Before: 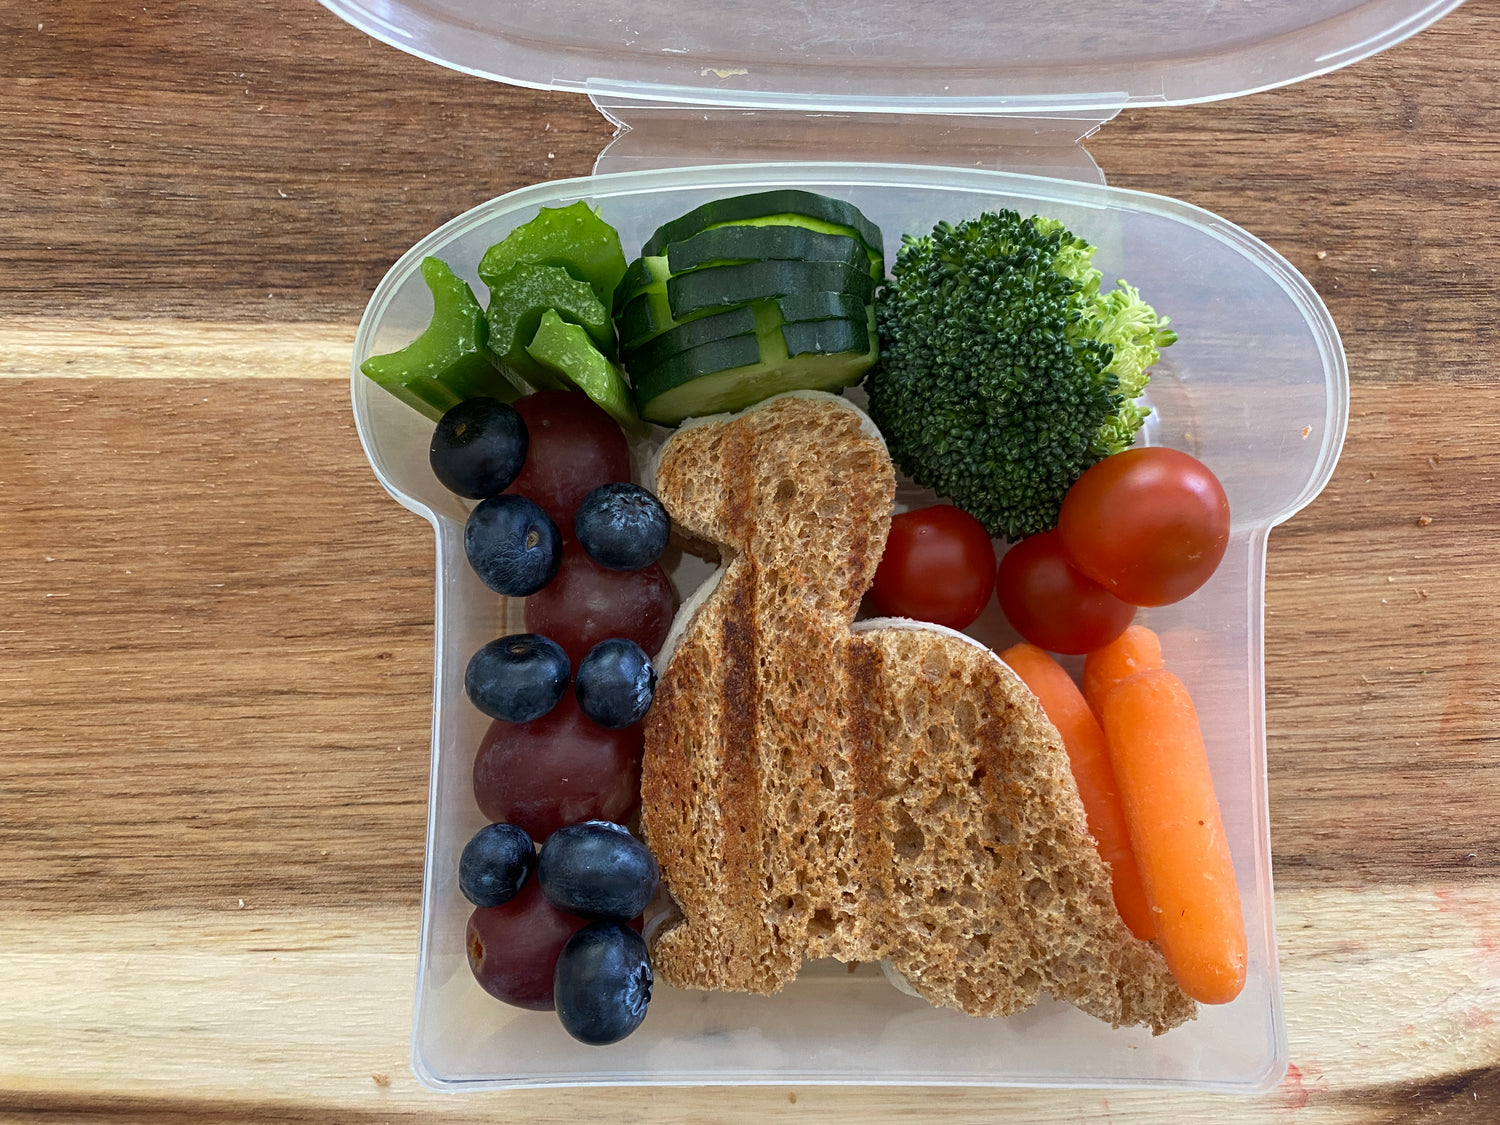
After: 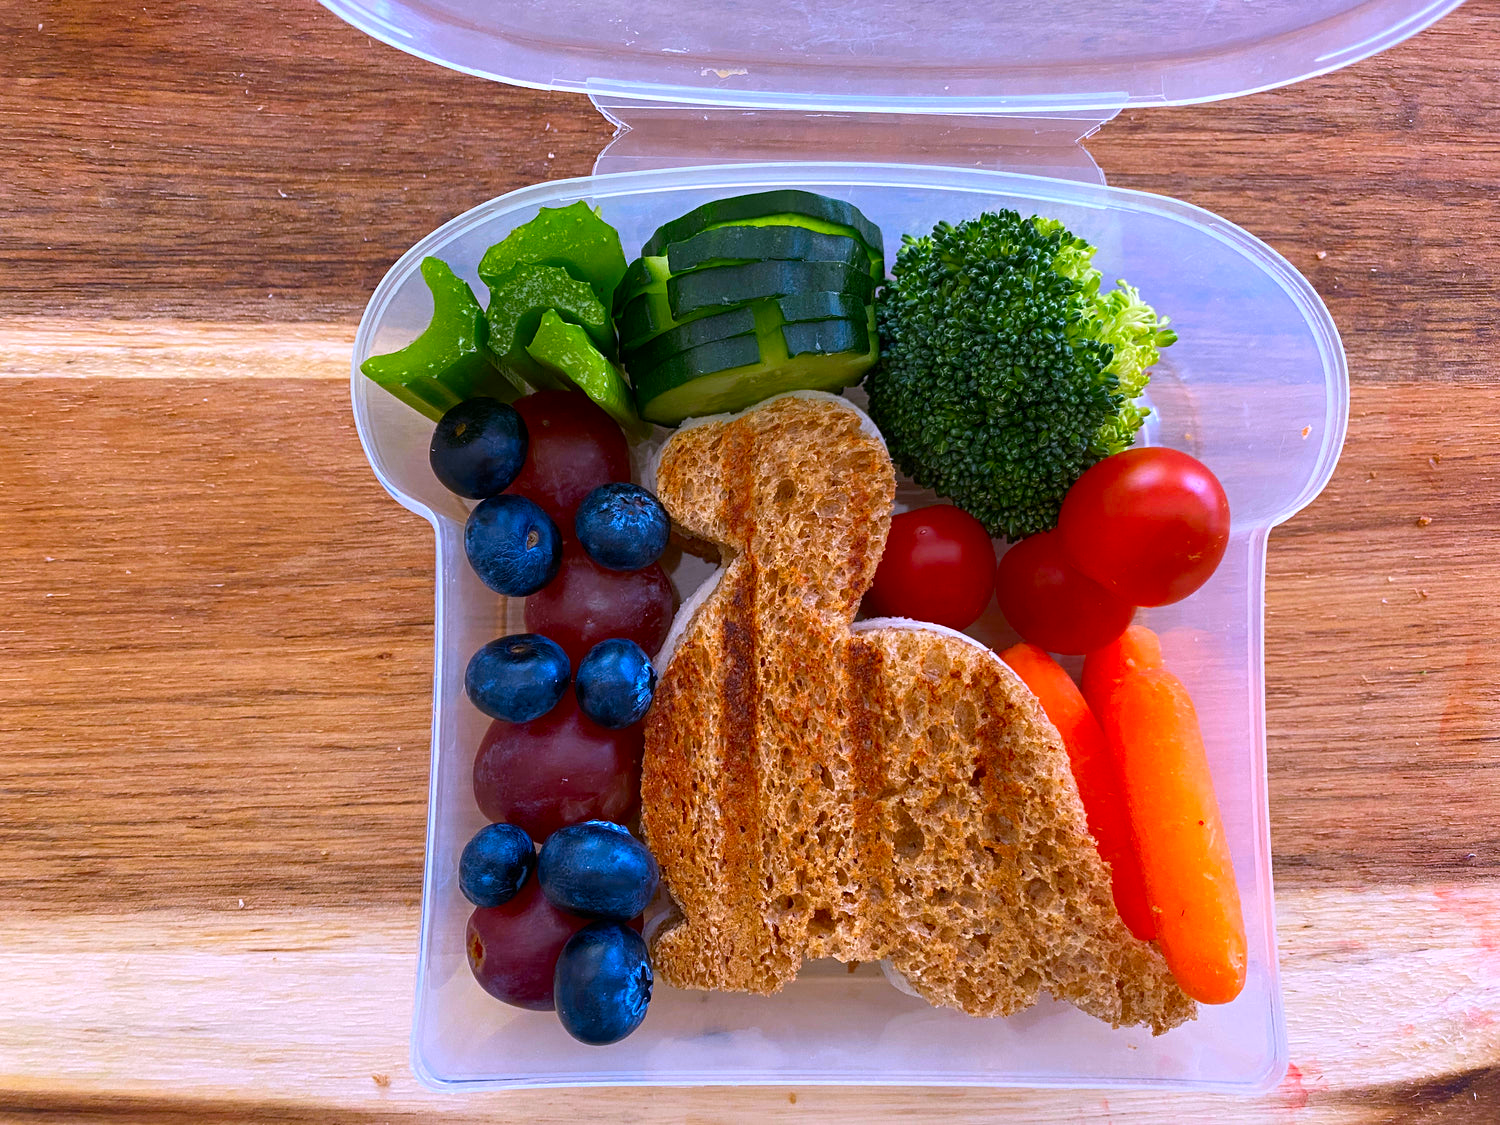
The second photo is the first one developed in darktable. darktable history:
color contrast: green-magenta contrast 1.55, blue-yellow contrast 1.83
white balance: red 1.042, blue 1.17
